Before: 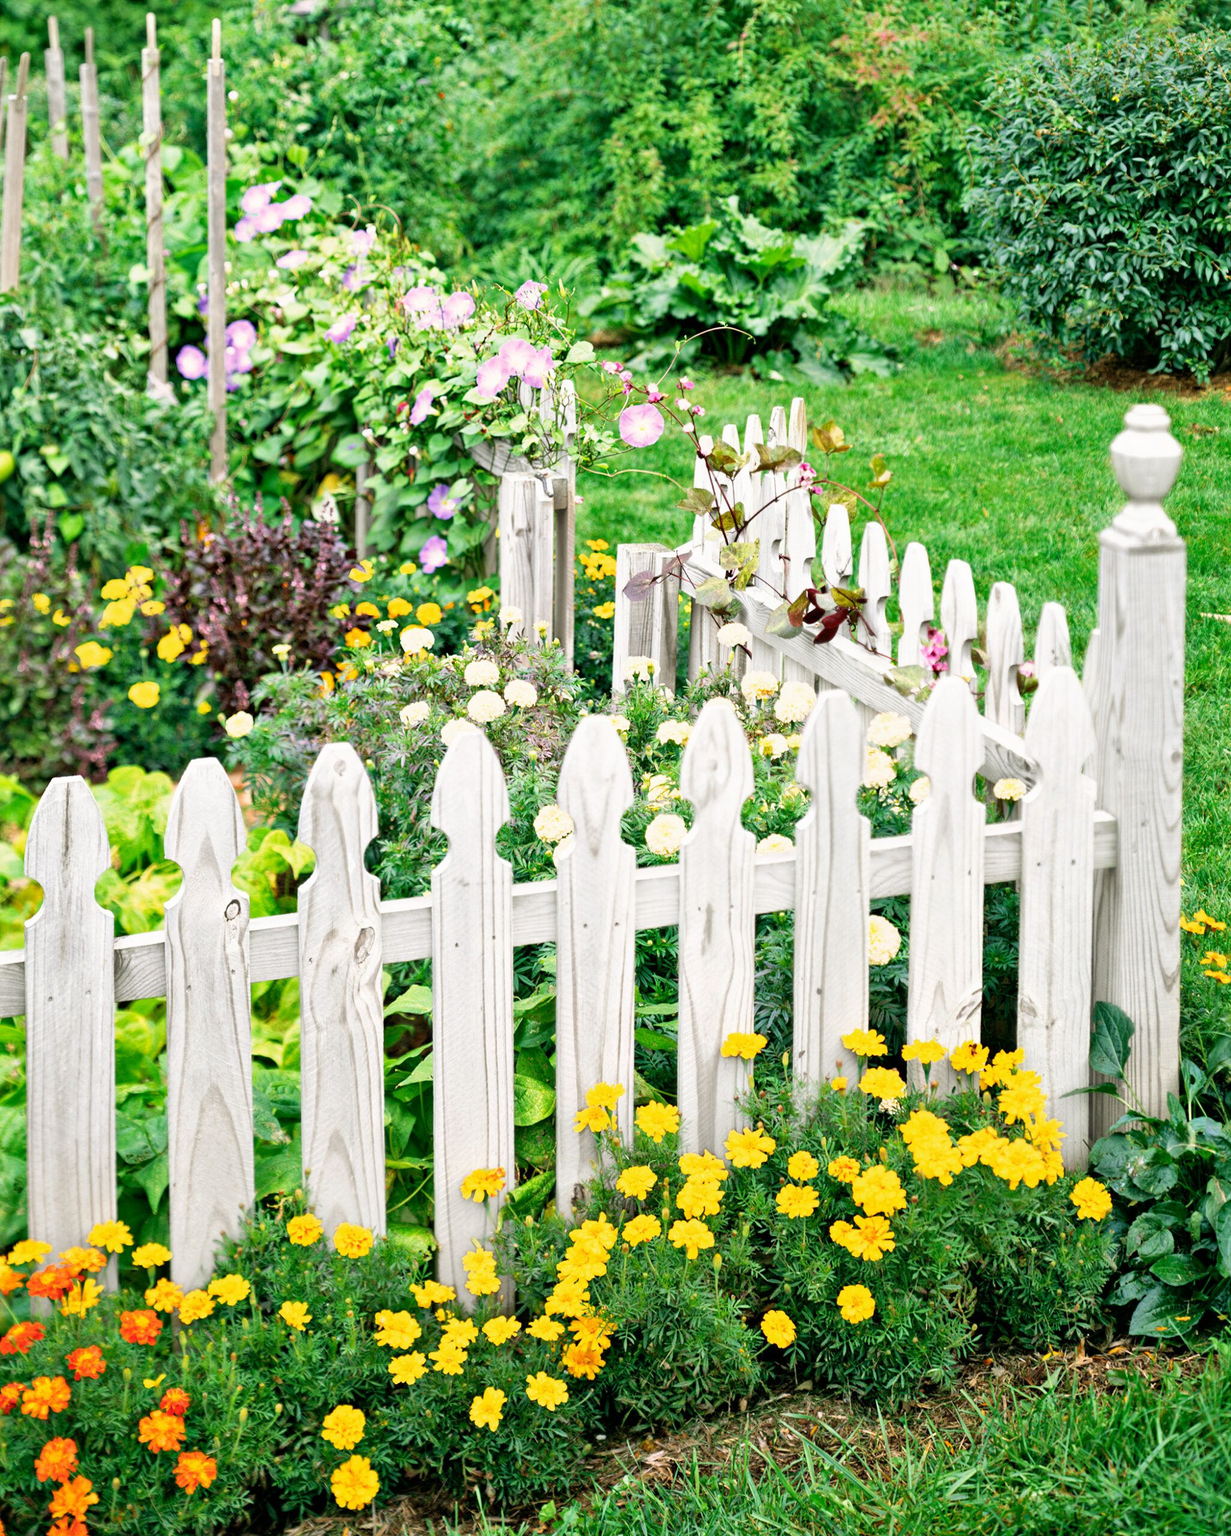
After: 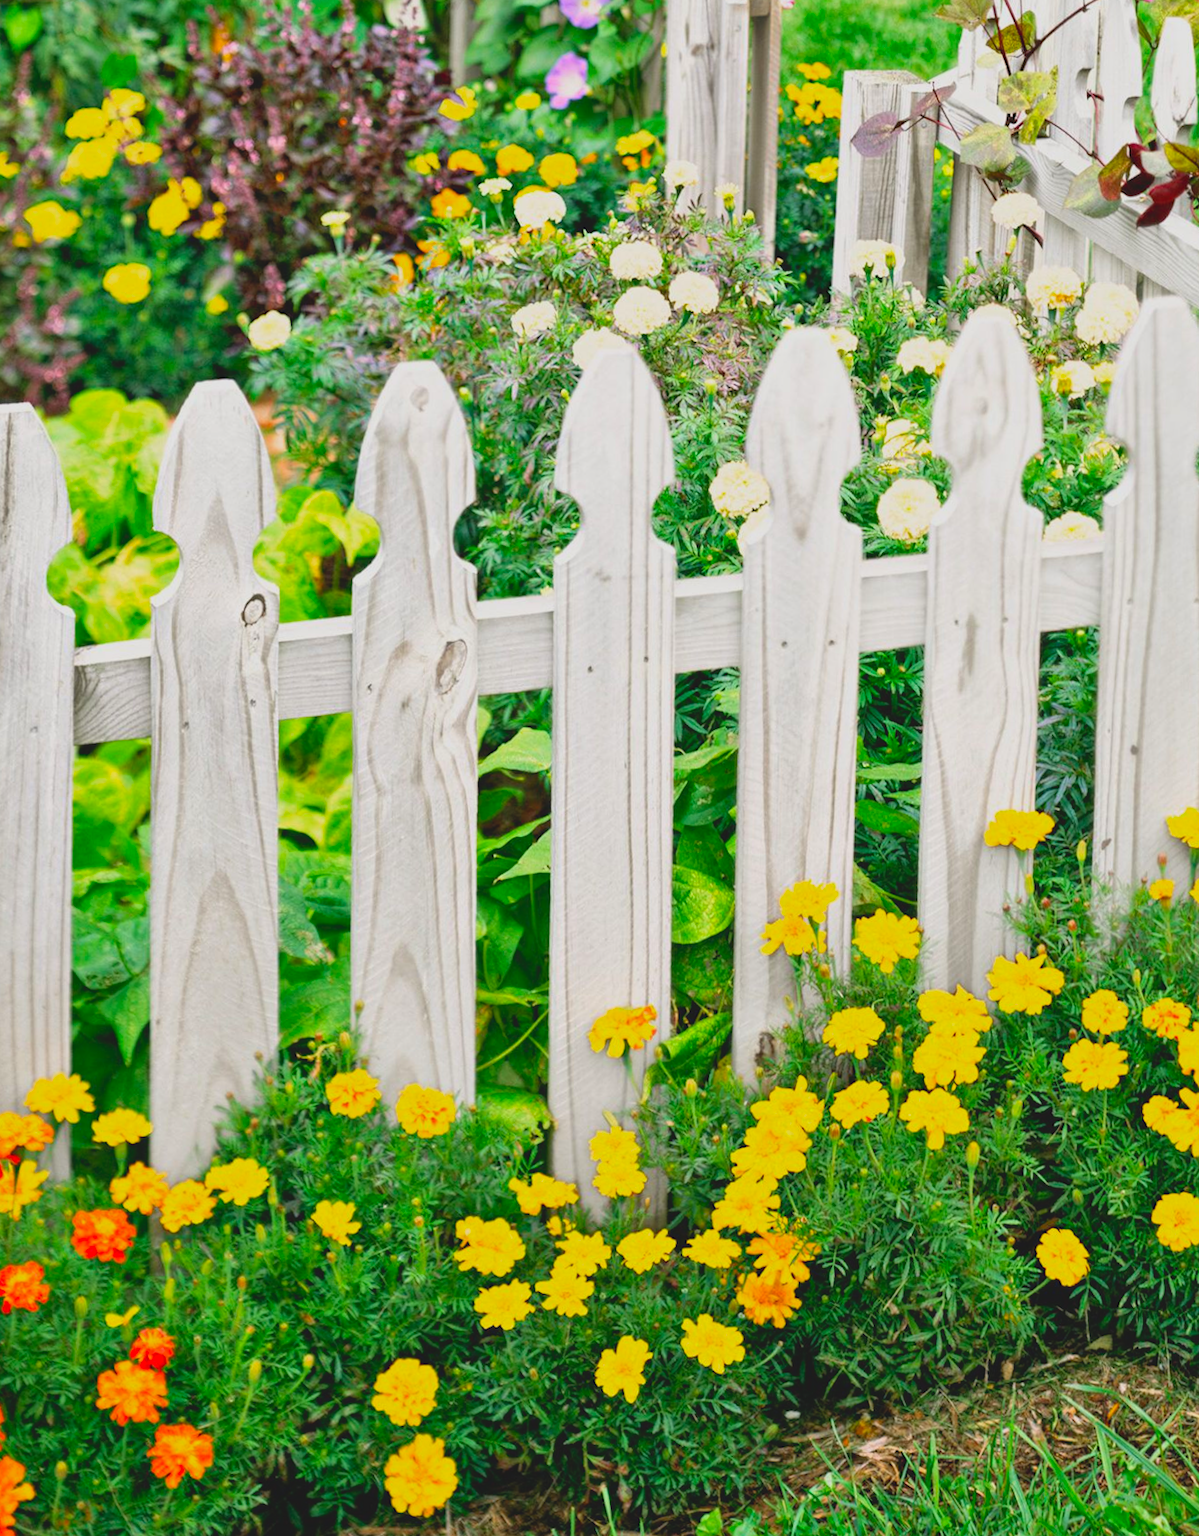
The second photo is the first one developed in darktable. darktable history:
crop and rotate: angle -1.14°, left 3.867%, top 31.947%, right 29.741%
contrast brightness saturation: contrast -0.197, saturation 0.187
